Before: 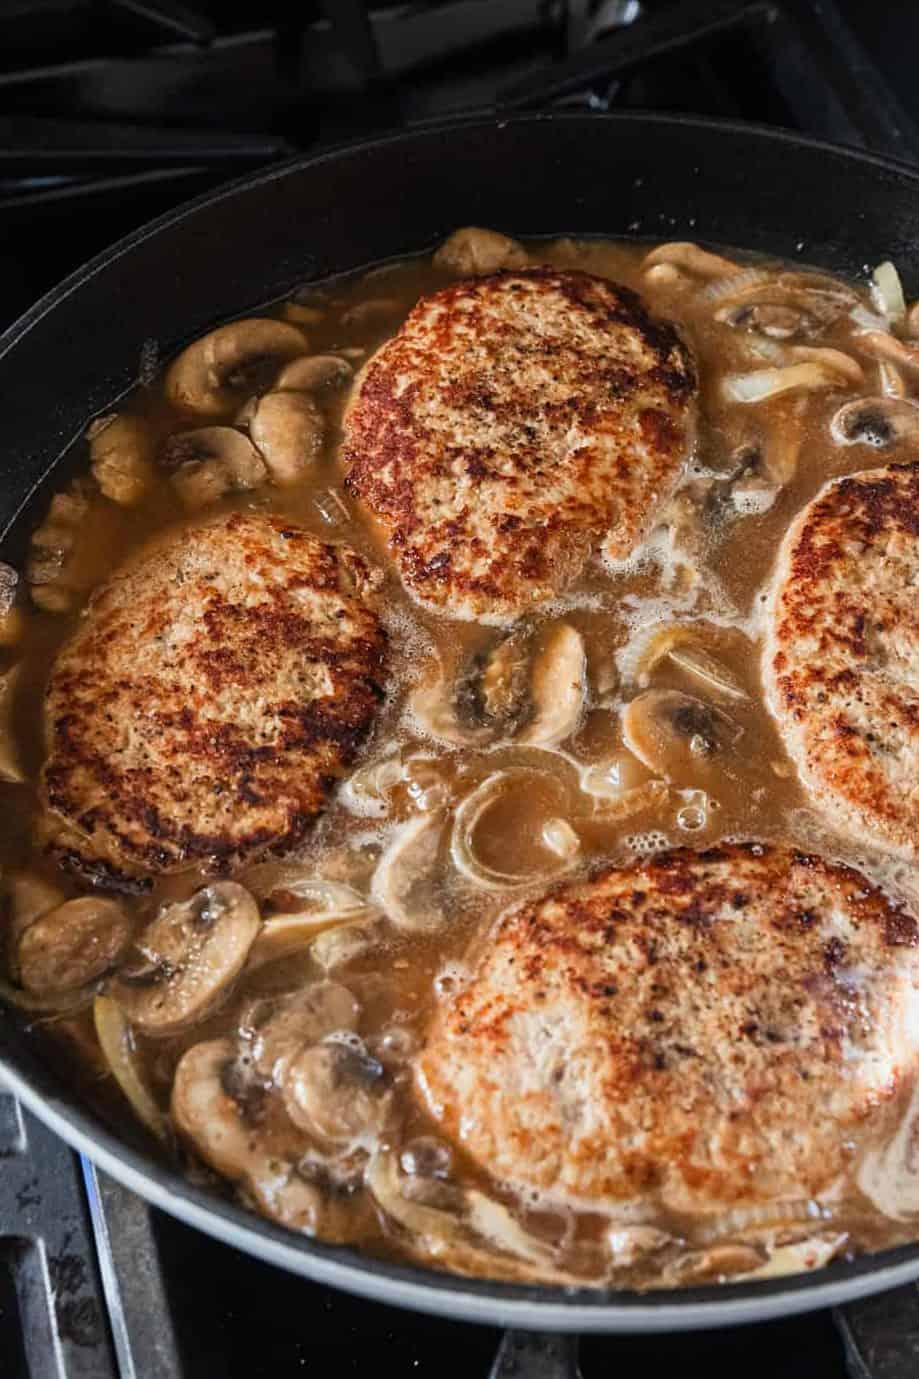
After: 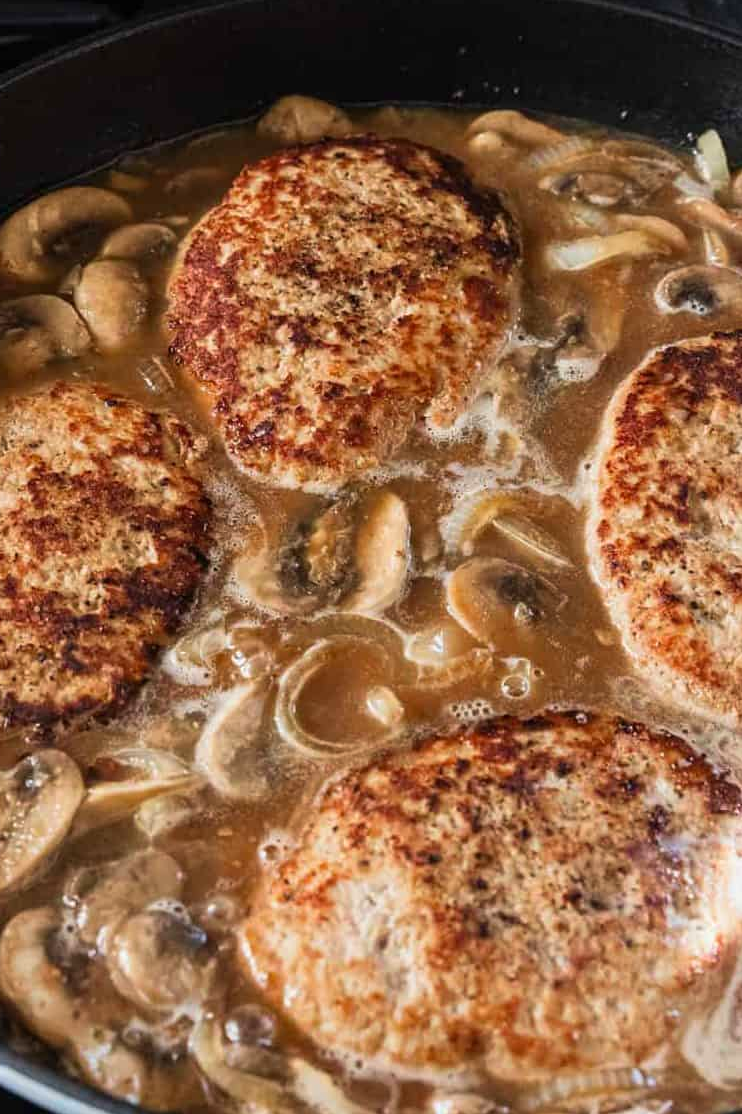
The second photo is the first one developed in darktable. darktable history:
velvia: strength 15%
crop: left 19.159%, top 9.58%, bottom 9.58%
